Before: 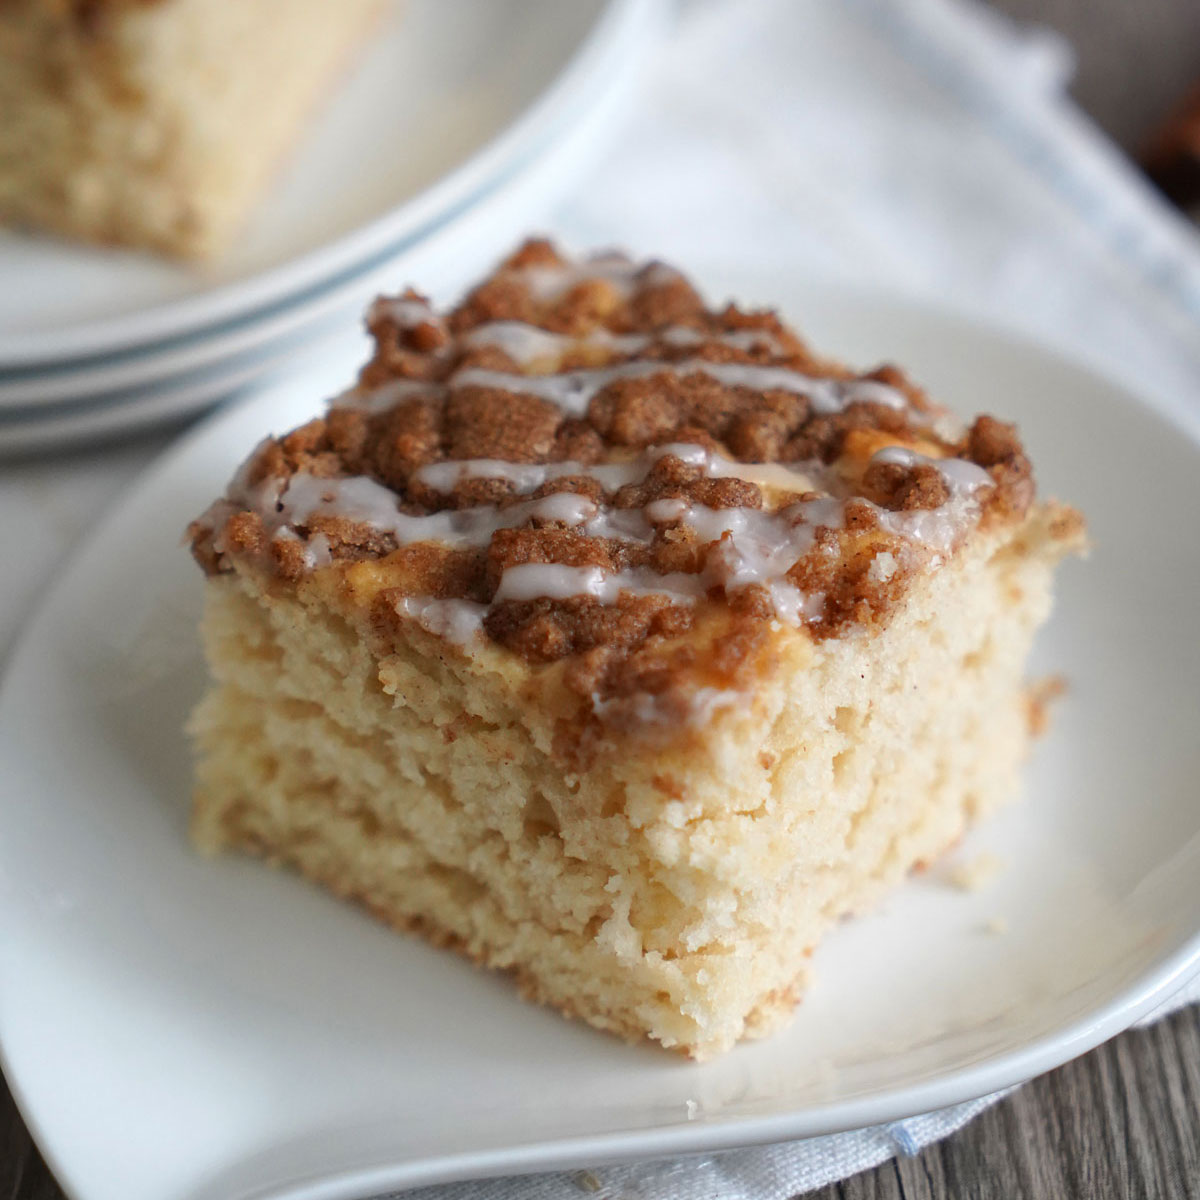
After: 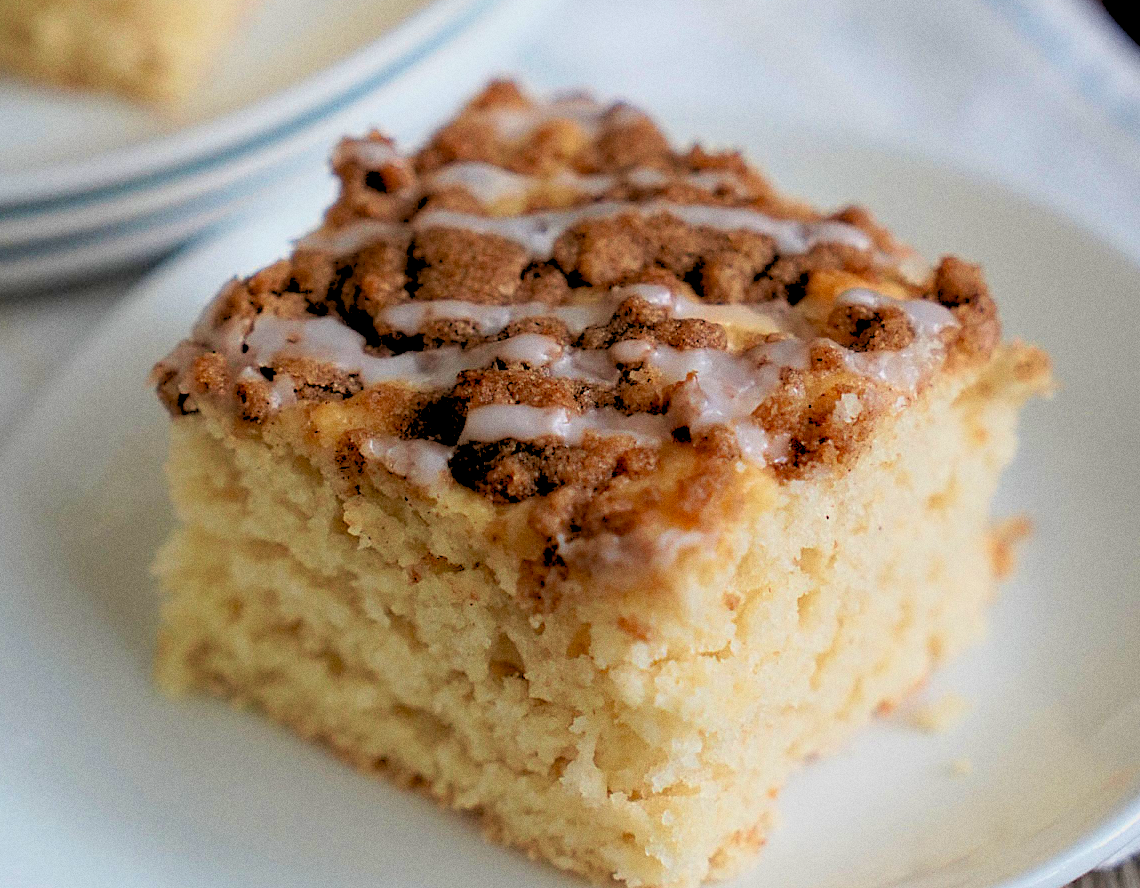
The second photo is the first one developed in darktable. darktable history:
sharpen: on, module defaults
exposure: black level correction 0.012, compensate highlight preservation false
grain: coarseness 0.09 ISO
velvia: strength 45%
crop and rotate: left 2.991%, top 13.302%, right 1.981%, bottom 12.636%
contrast brightness saturation: saturation -0.05
rgb levels: preserve colors sum RGB, levels [[0.038, 0.433, 0.934], [0, 0.5, 1], [0, 0.5, 1]]
